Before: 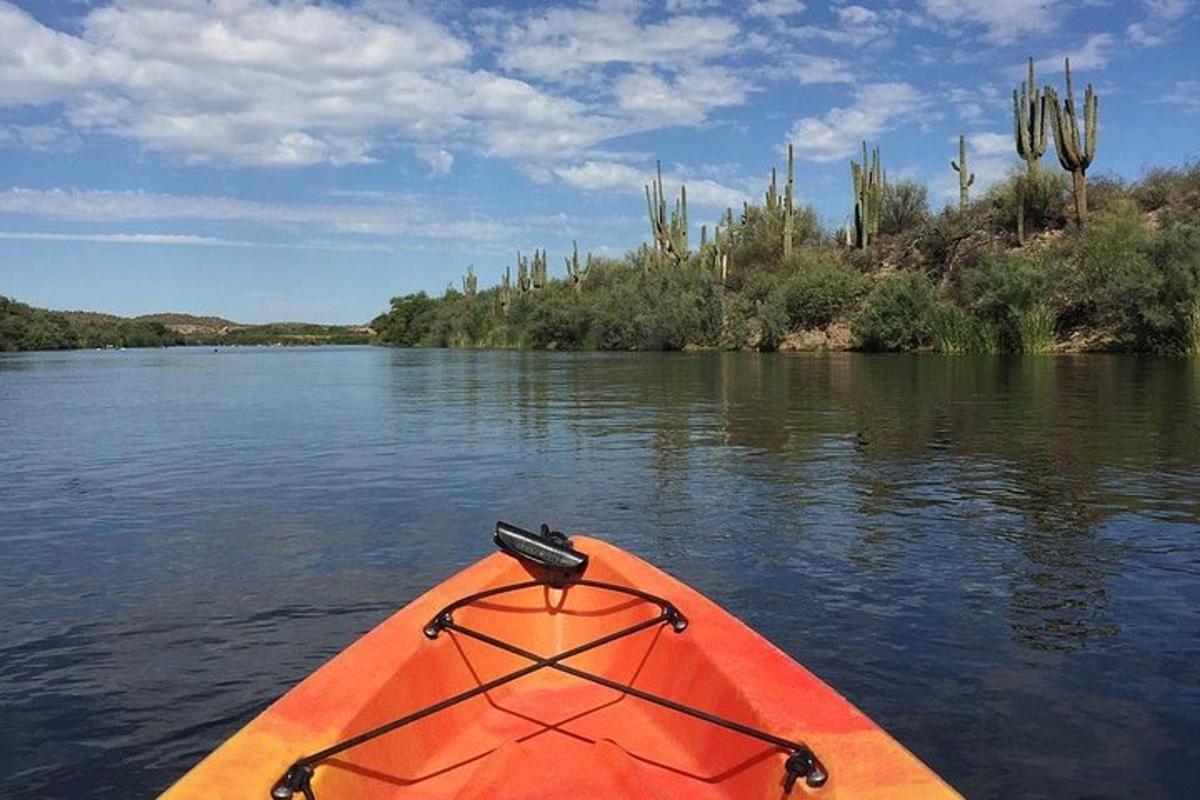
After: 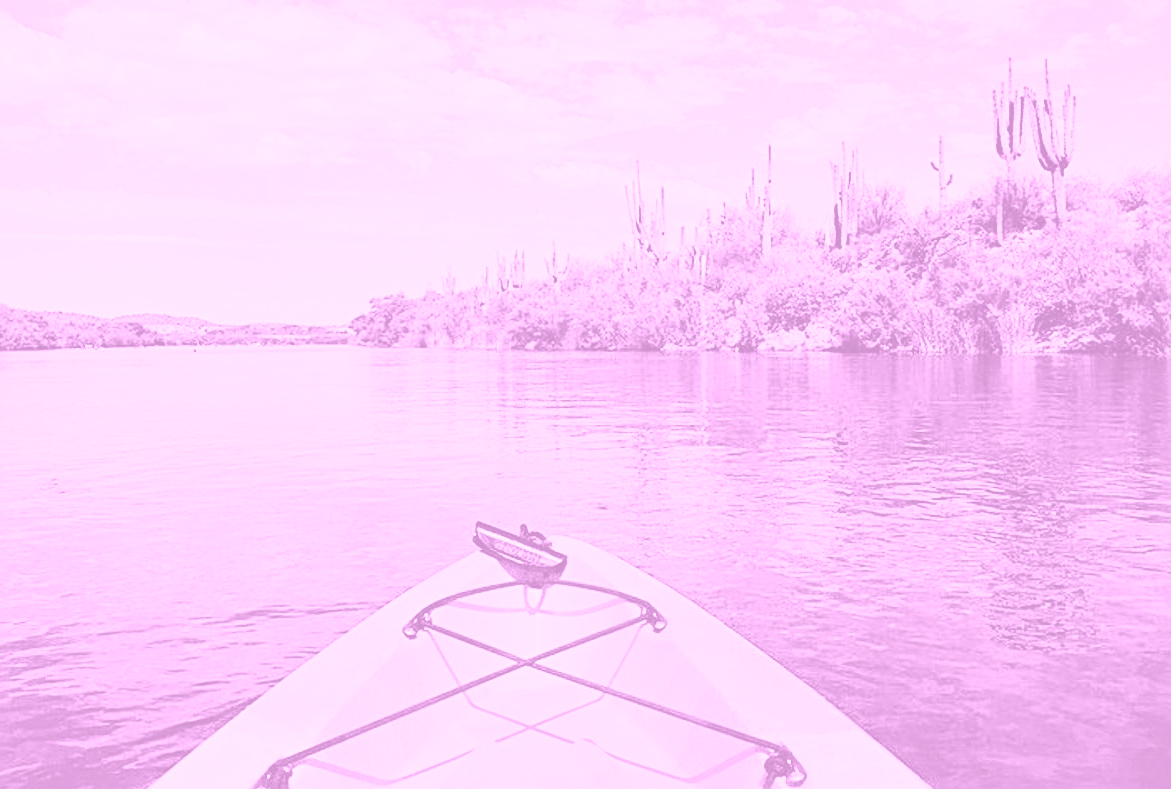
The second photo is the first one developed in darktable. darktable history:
crop and rotate: left 1.774%, right 0.633%, bottom 1.28%
exposure: black level correction 0, exposure 1.2 EV, compensate highlight preservation false
tone curve: curves: ch0 [(0, 0) (0.003, 0.005) (0.011, 0.011) (0.025, 0.02) (0.044, 0.03) (0.069, 0.041) (0.1, 0.062) (0.136, 0.089) (0.177, 0.135) (0.224, 0.189) (0.277, 0.259) (0.335, 0.373) (0.399, 0.499) (0.468, 0.622) (0.543, 0.724) (0.623, 0.807) (0.709, 0.868) (0.801, 0.916) (0.898, 0.964) (1, 1)], preserve colors none
colorize: hue 331.2°, saturation 75%, source mix 30.28%, lightness 70.52%, version 1
sharpen: radius 4
